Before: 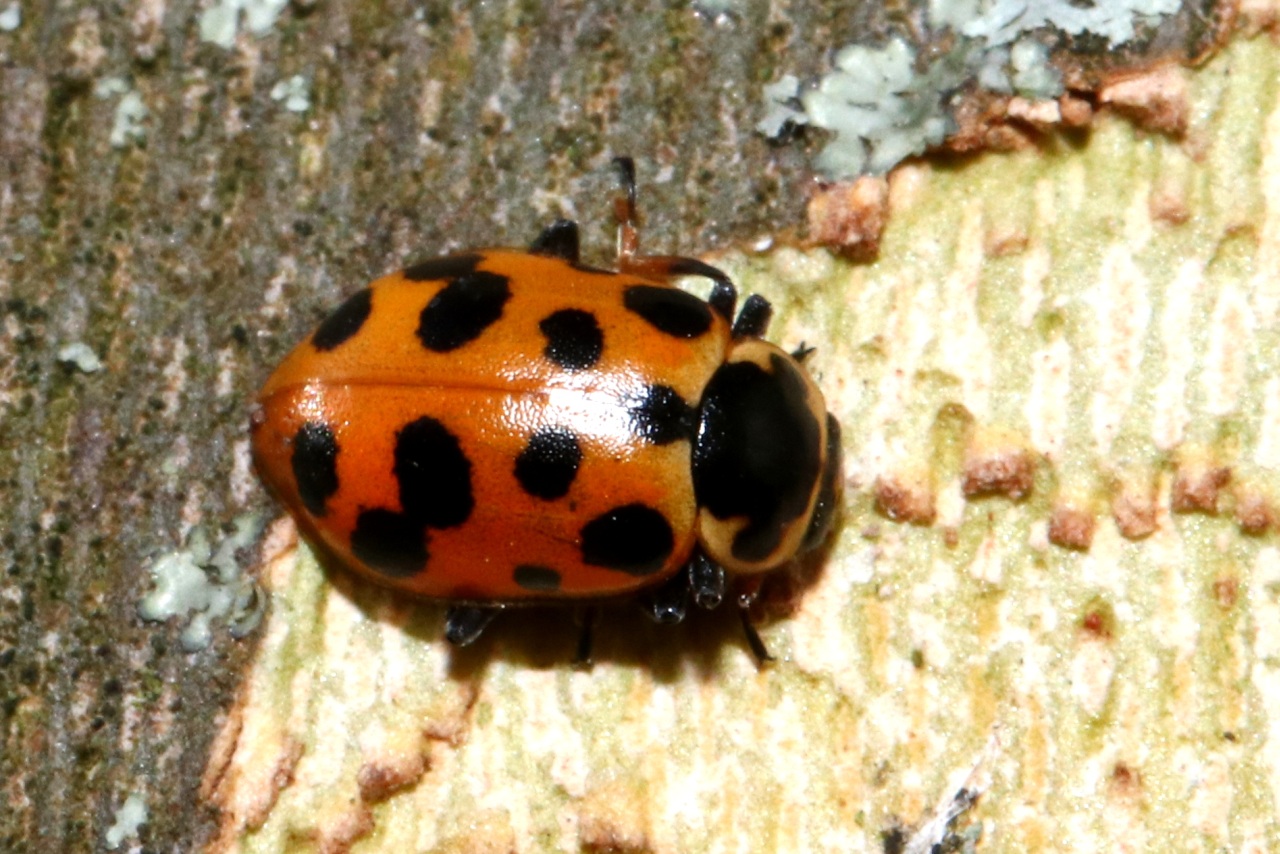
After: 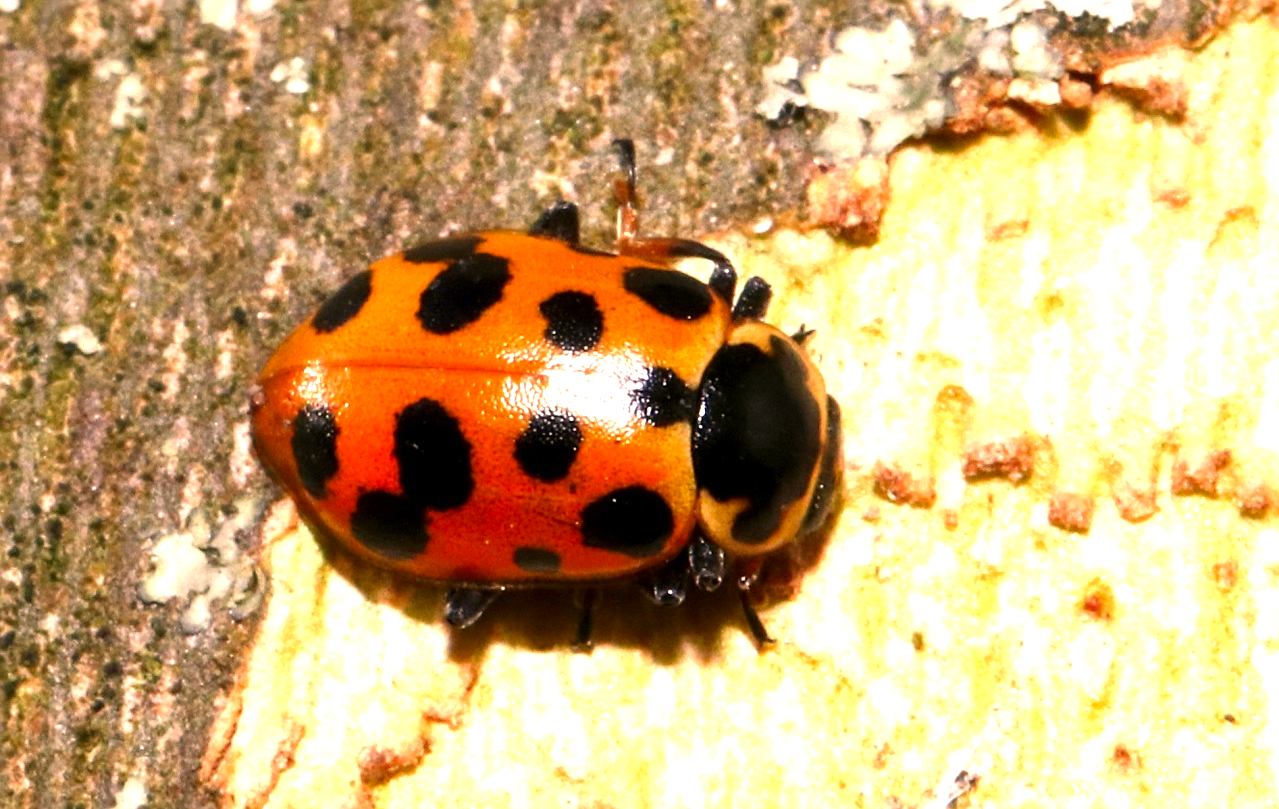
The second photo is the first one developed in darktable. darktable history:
exposure: exposure 0.951 EV, compensate highlight preservation false
color correction: highlights a* 17.84, highlights b* 19.2
crop and rotate: top 2.129%, bottom 3.054%
sharpen: radius 2.157, amount 0.381, threshold 0.135
